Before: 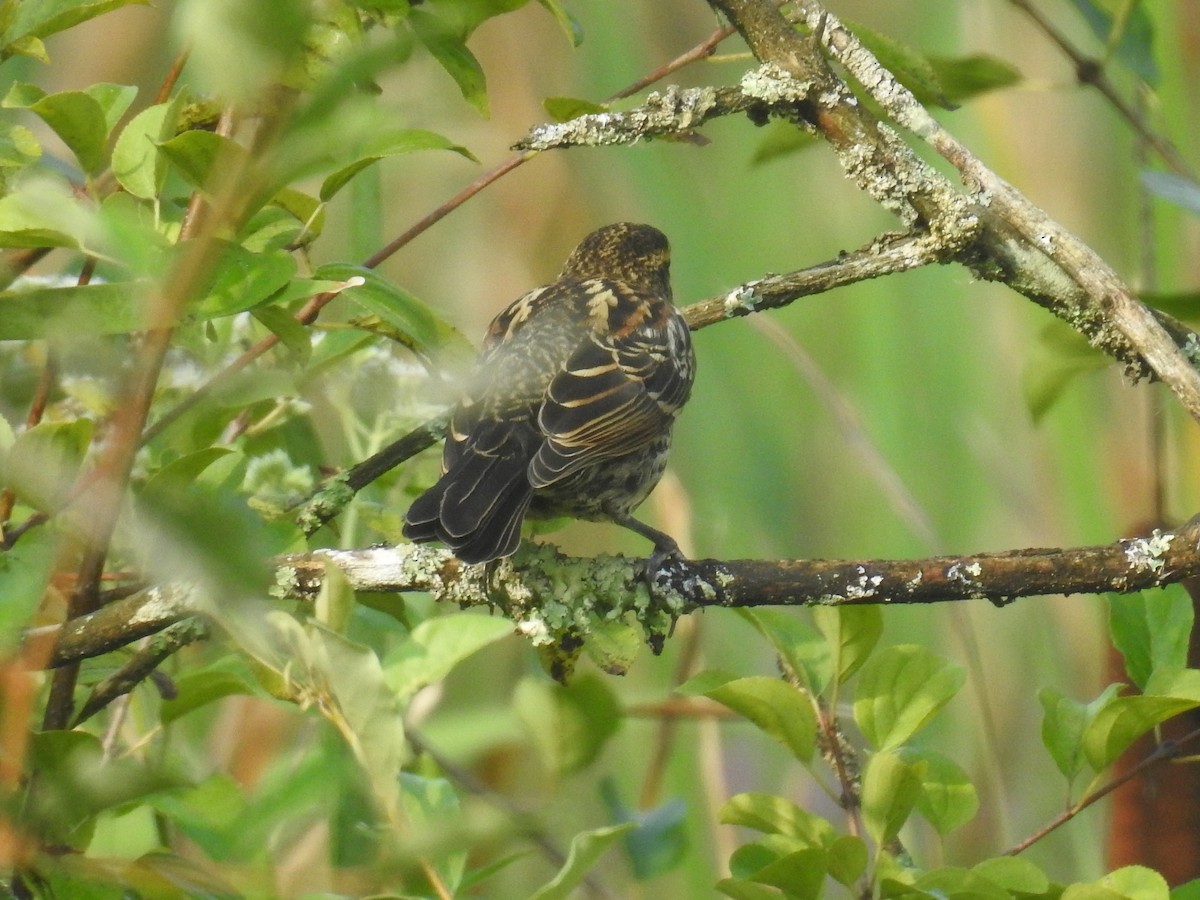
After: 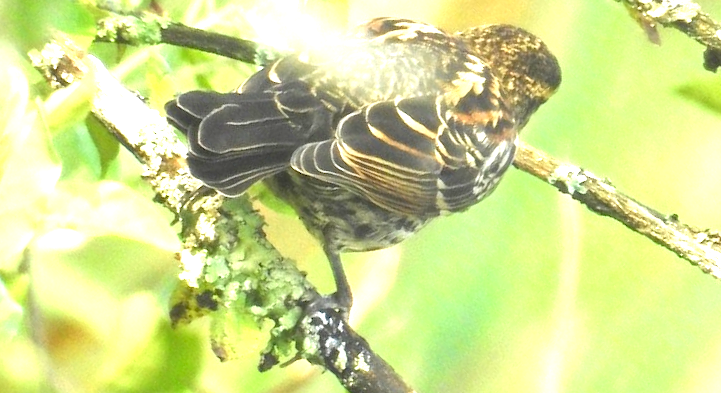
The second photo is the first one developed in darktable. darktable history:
exposure: black level correction 0.001, exposure 1.811 EV, compensate highlight preservation false
crop and rotate: angle -44.9°, top 16.207%, right 0.798%, bottom 11.617%
